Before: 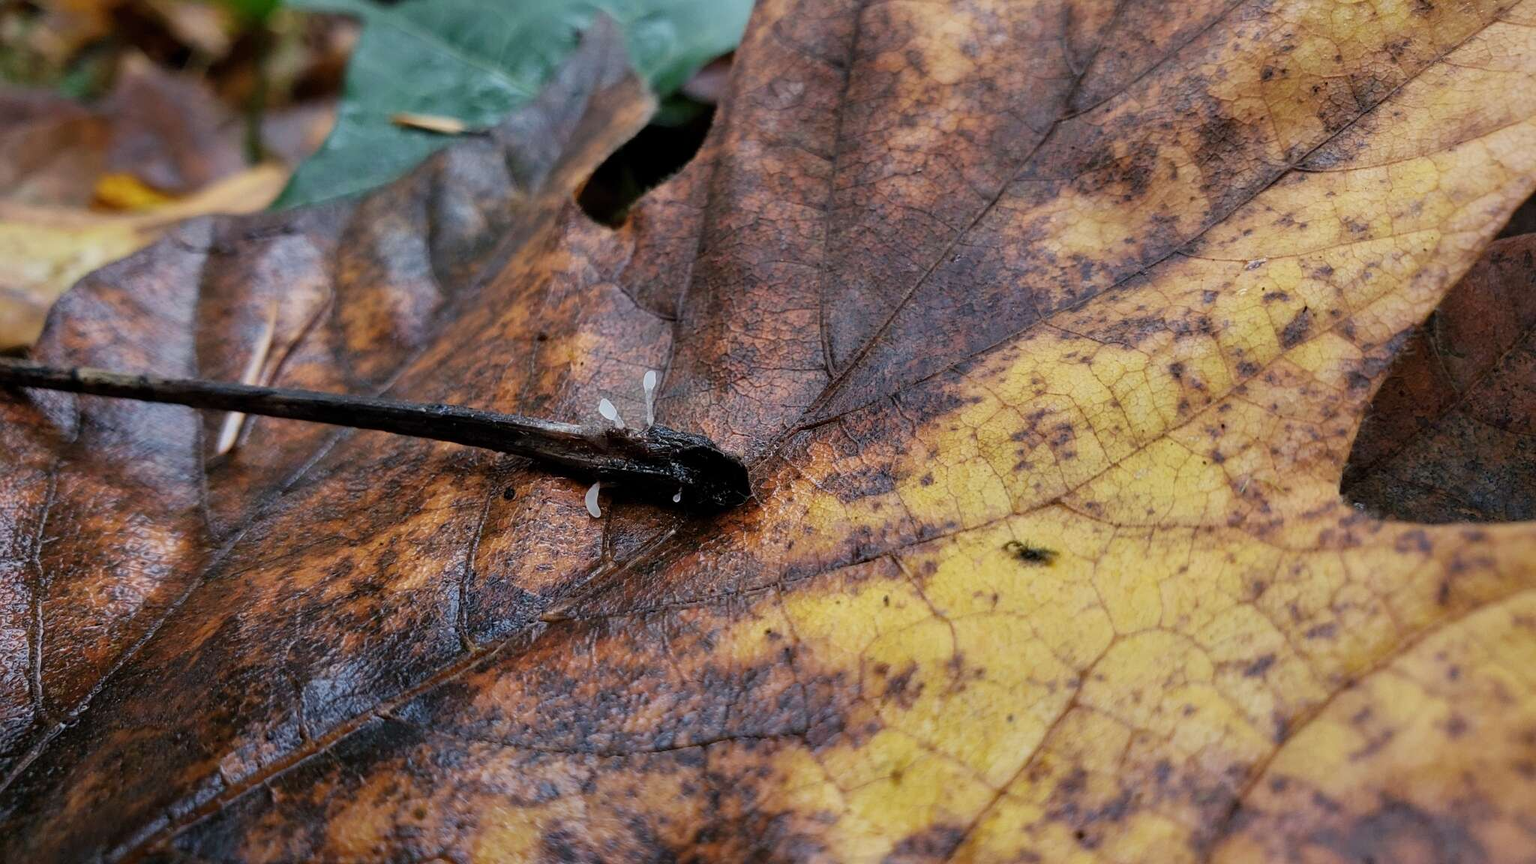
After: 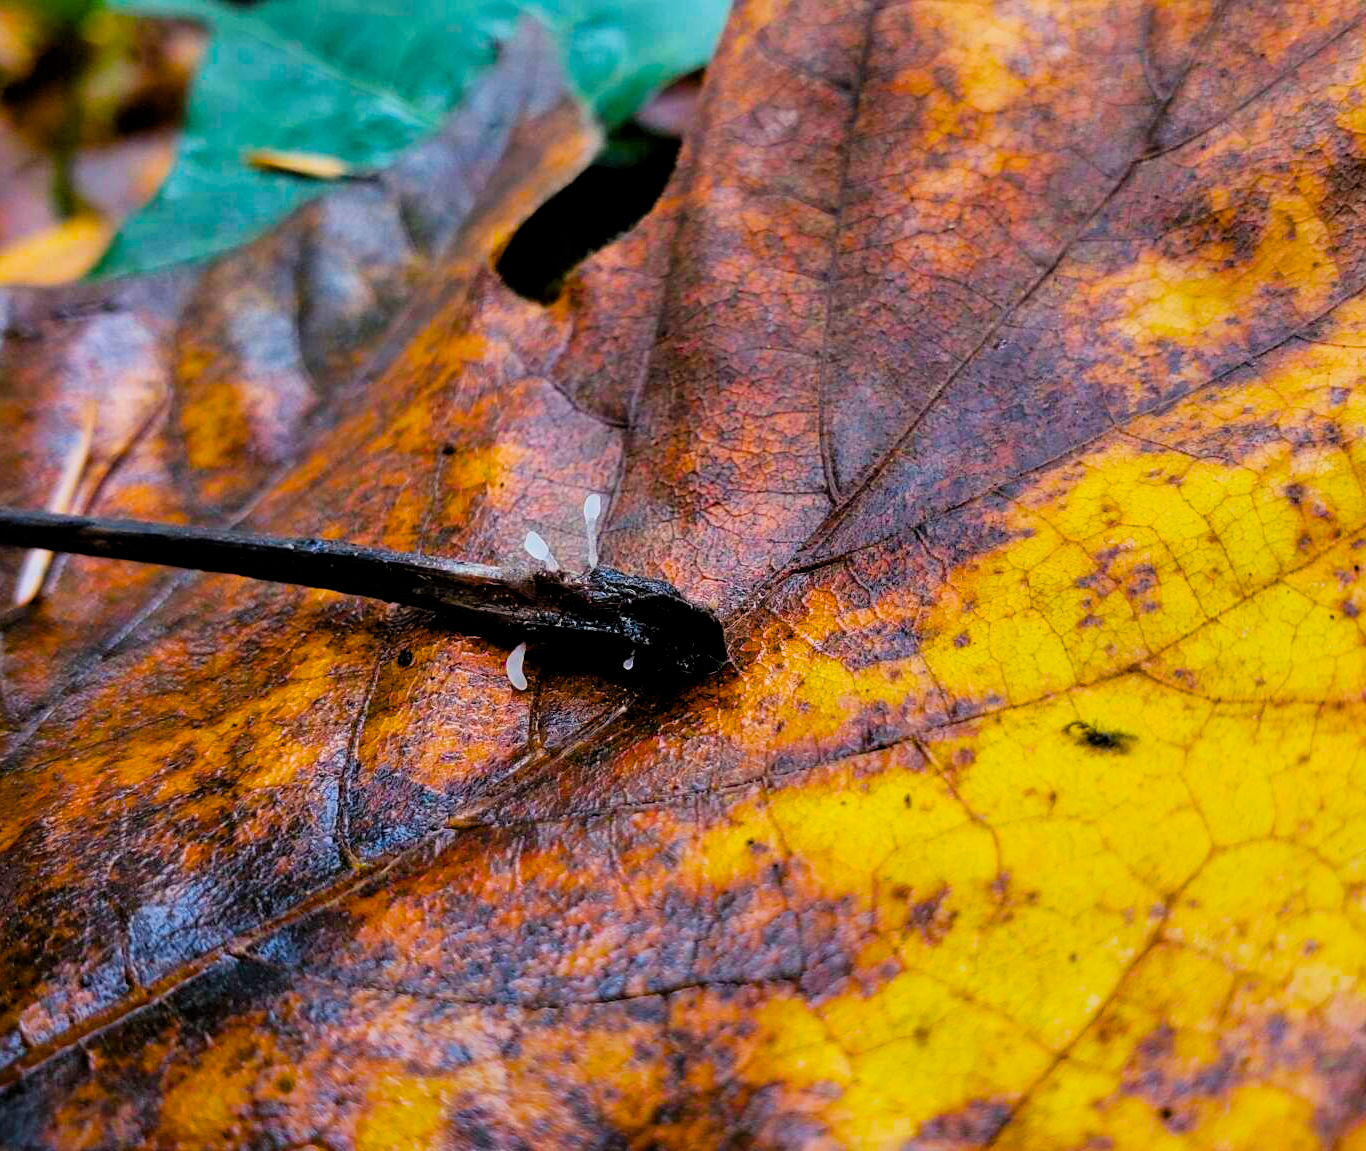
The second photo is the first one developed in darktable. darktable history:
filmic rgb: middle gray luminance 9.32%, black relative exposure -10.53 EV, white relative exposure 3.43 EV, target black luminance 0%, hardness 5.98, latitude 59.58%, contrast 1.088, highlights saturation mix 4.12%, shadows ↔ highlights balance 29.47%
crop and rotate: left 13.404%, right 19.866%
exposure: black level correction 0.001, exposure 0.499 EV, compensate highlight preservation false
color balance rgb: perceptual saturation grading › global saturation 65.568%, perceptual saturation grading › highlights 51.049%, perceptual saturation grading › shadows 29.356%
